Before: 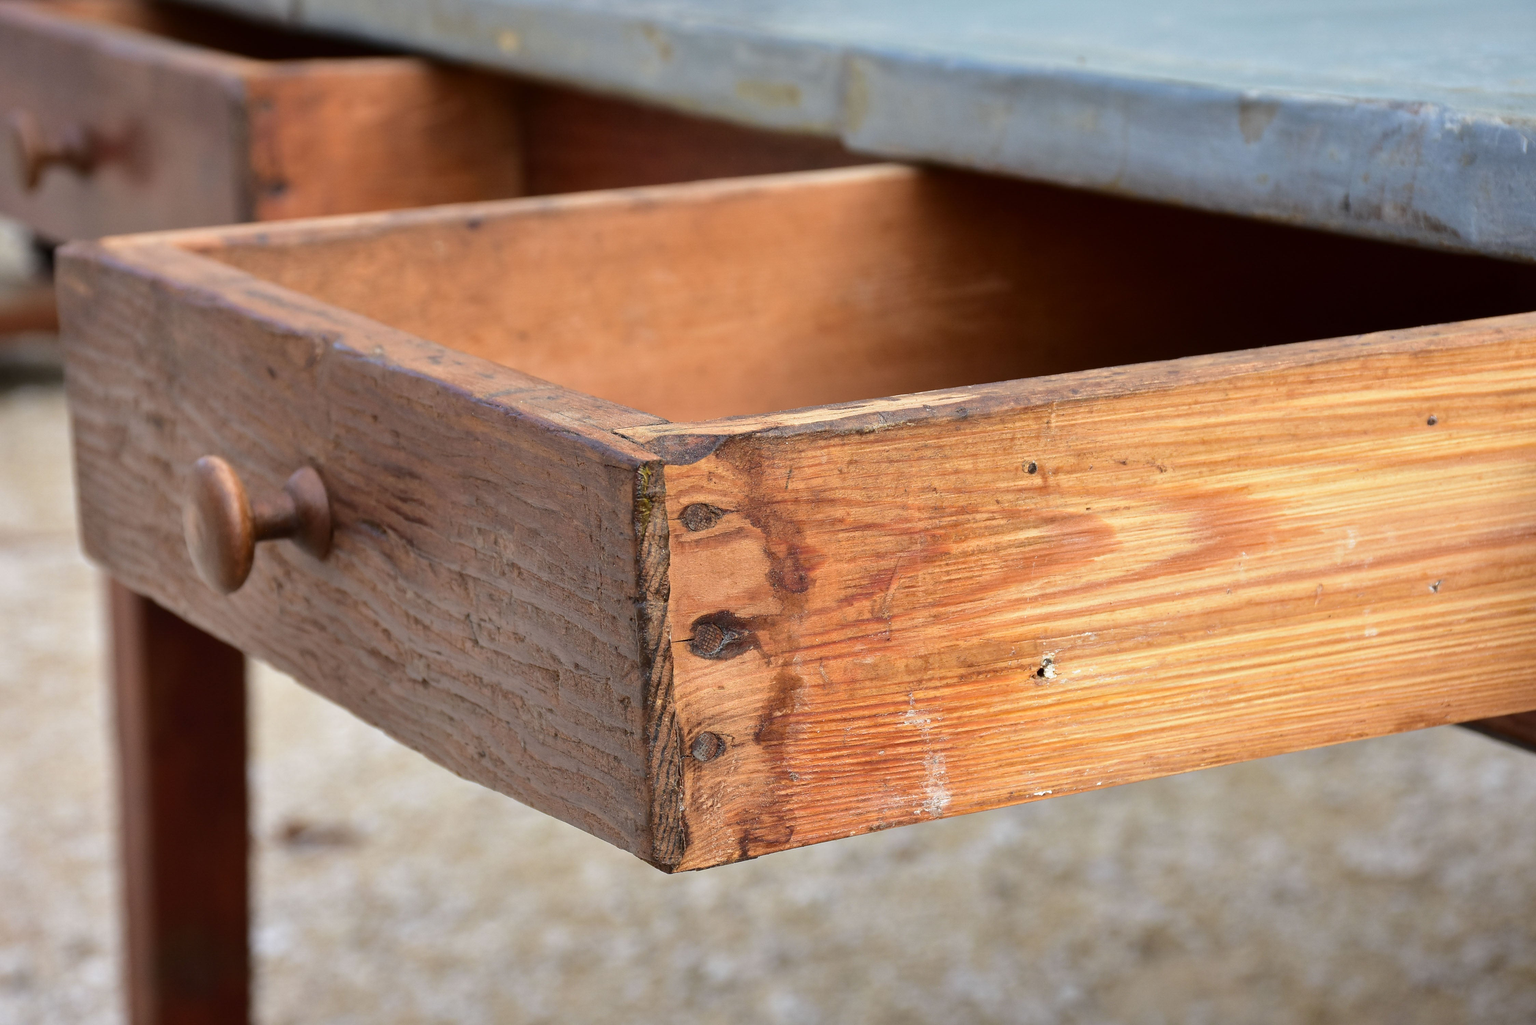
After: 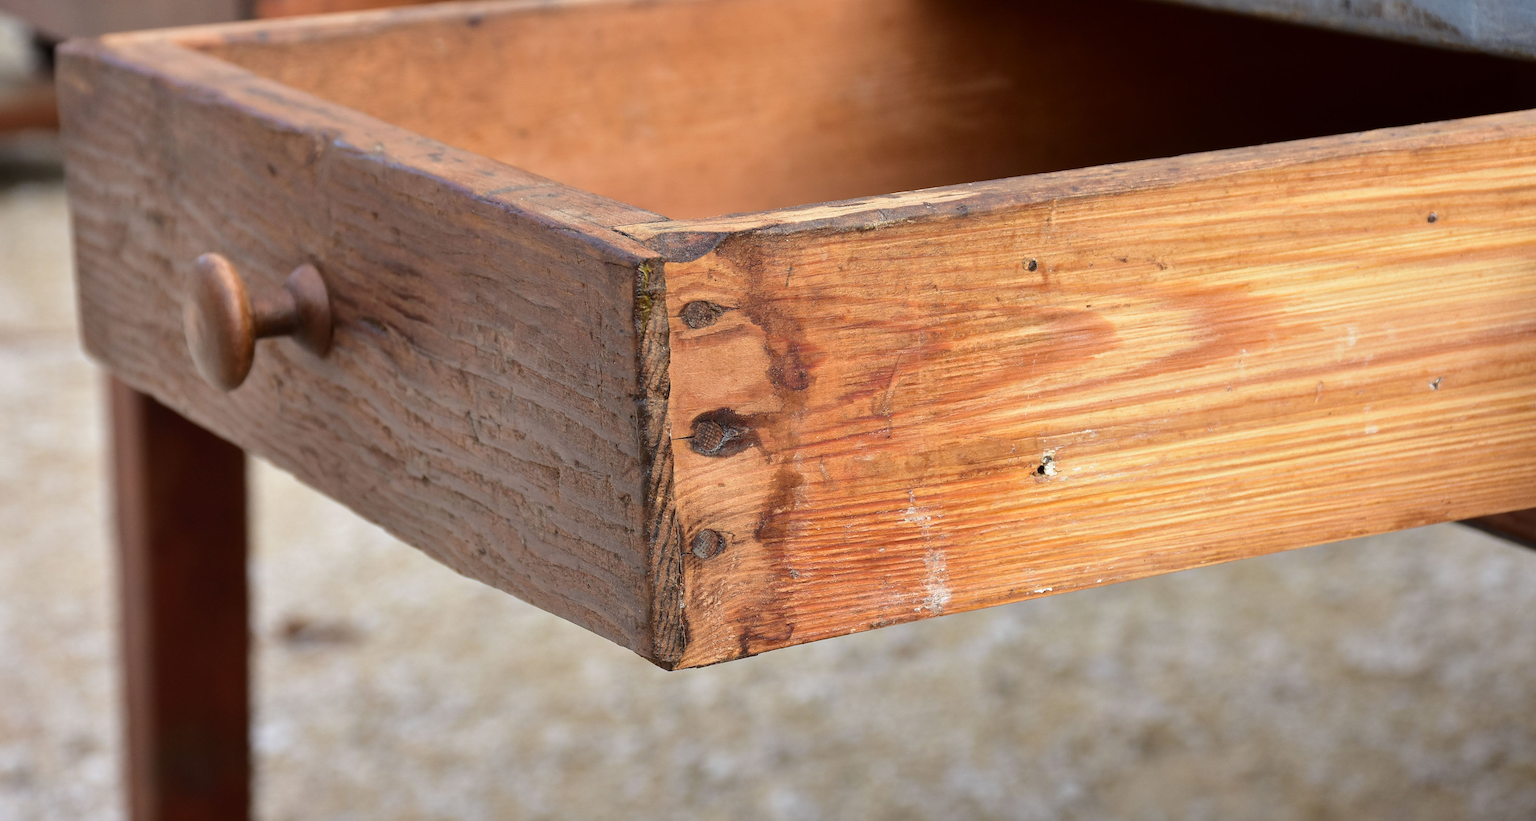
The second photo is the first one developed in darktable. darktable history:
crop and rotate: top 19.826%
